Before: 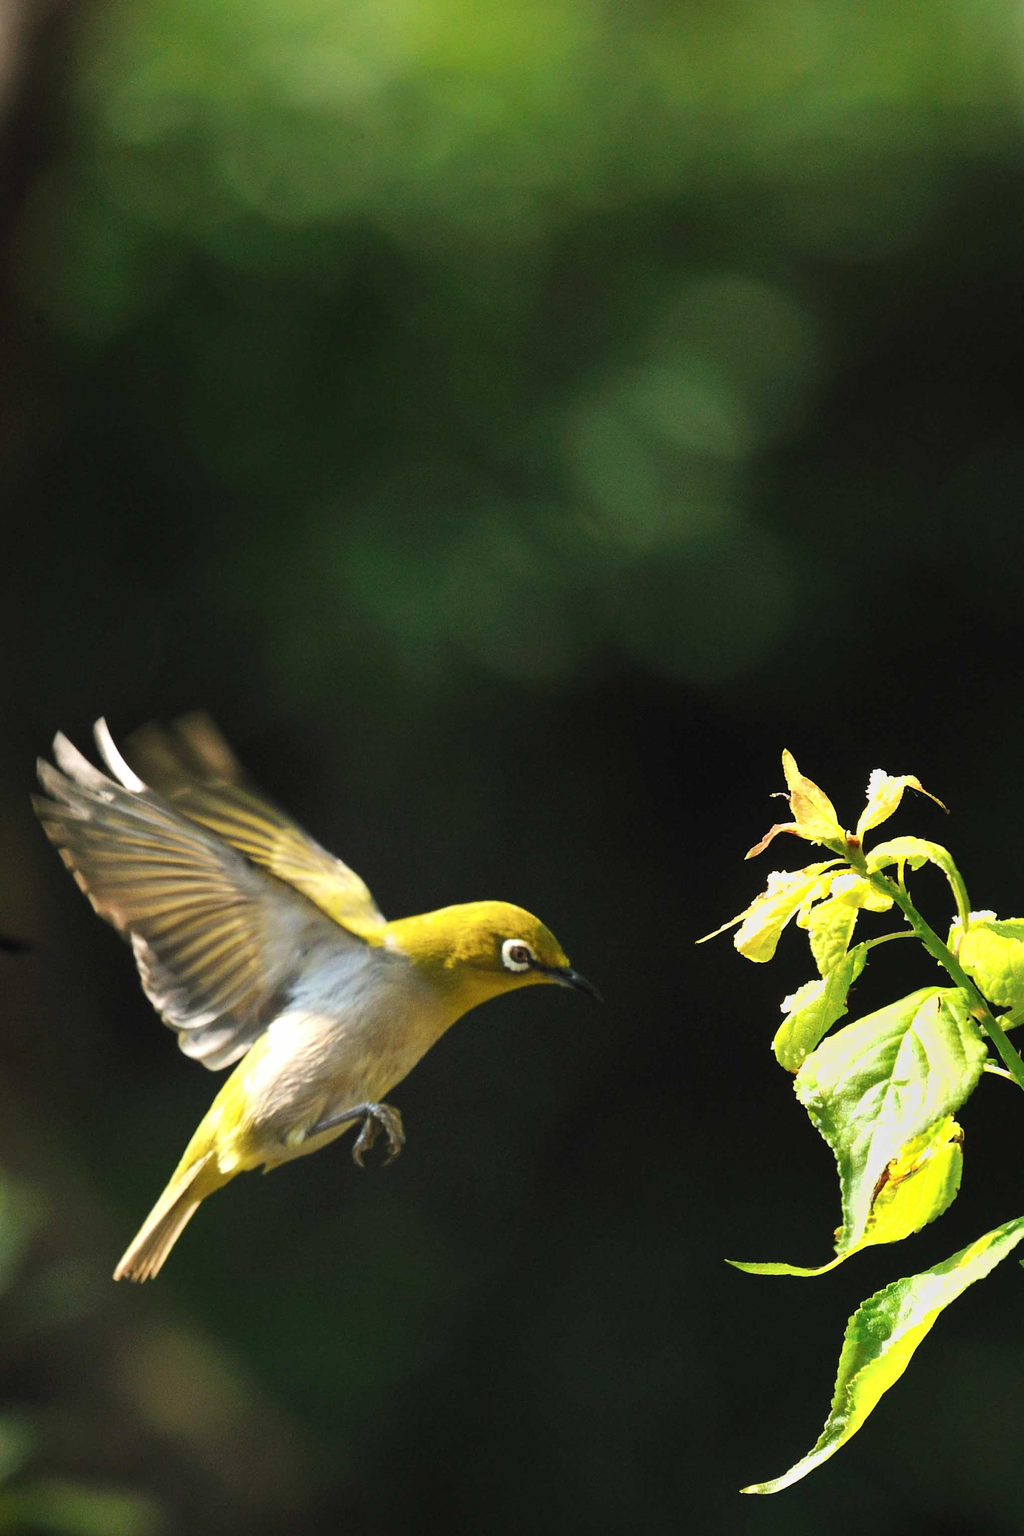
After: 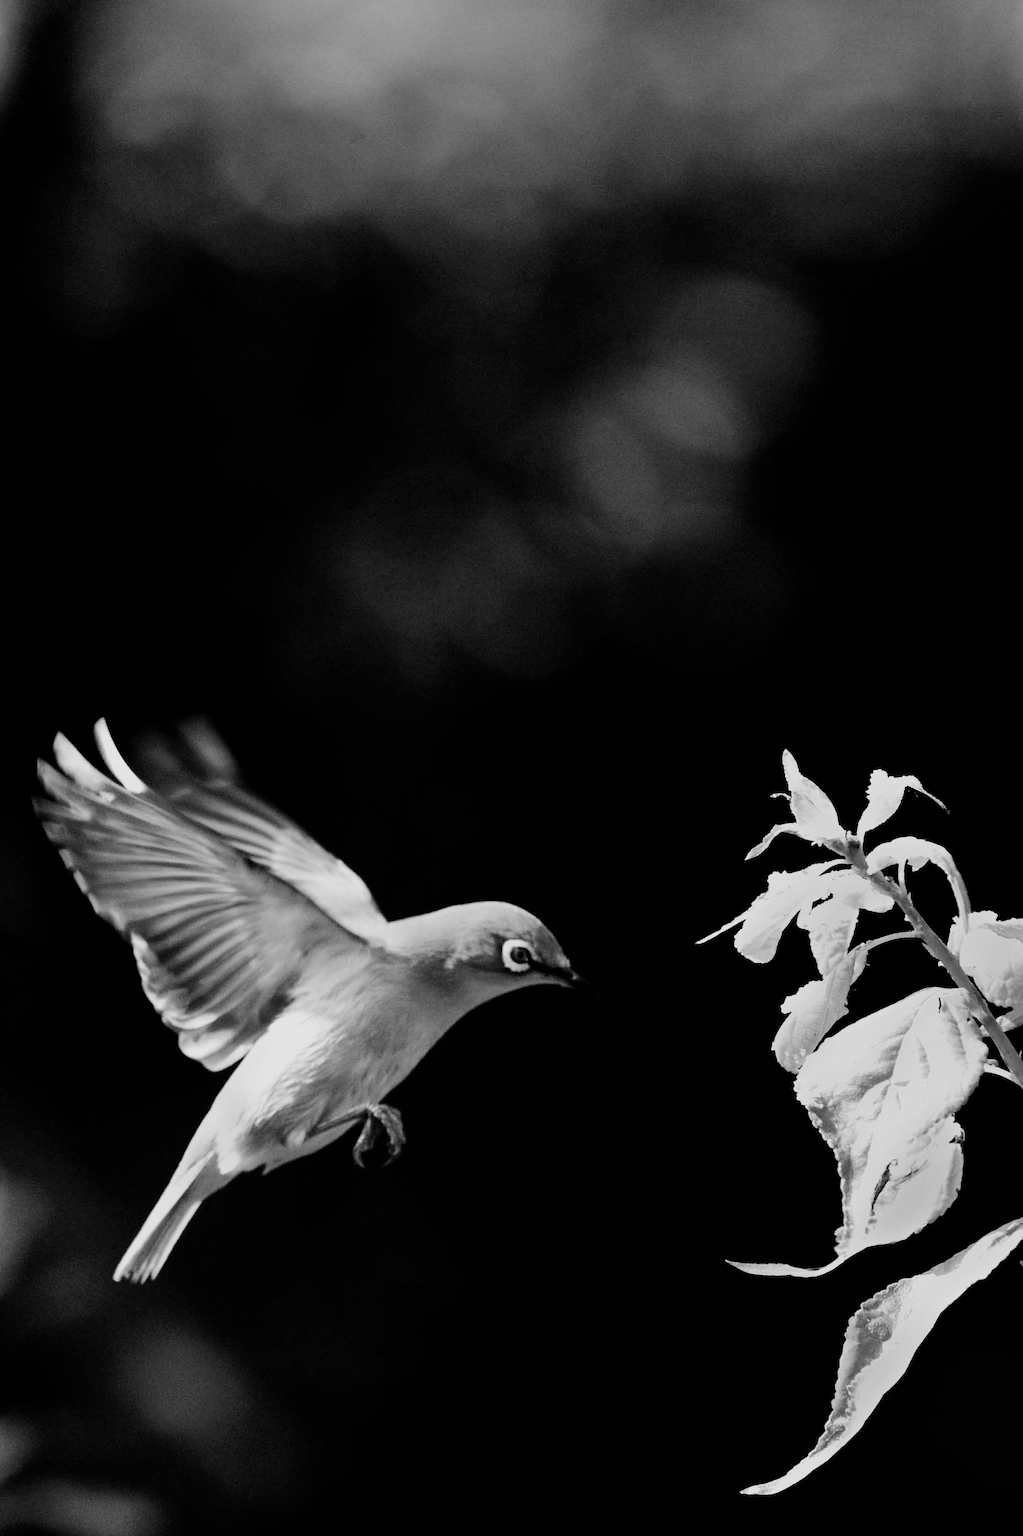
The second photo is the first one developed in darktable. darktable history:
monochrome: size 1
exposure: black level correction 0.004, exposure 0.014 EV, compensate highlight preservation false
filmic rgb: black relative exposure -5 EV, hardness 2.88, contrast 1.3, highlights saturation mix -30%
